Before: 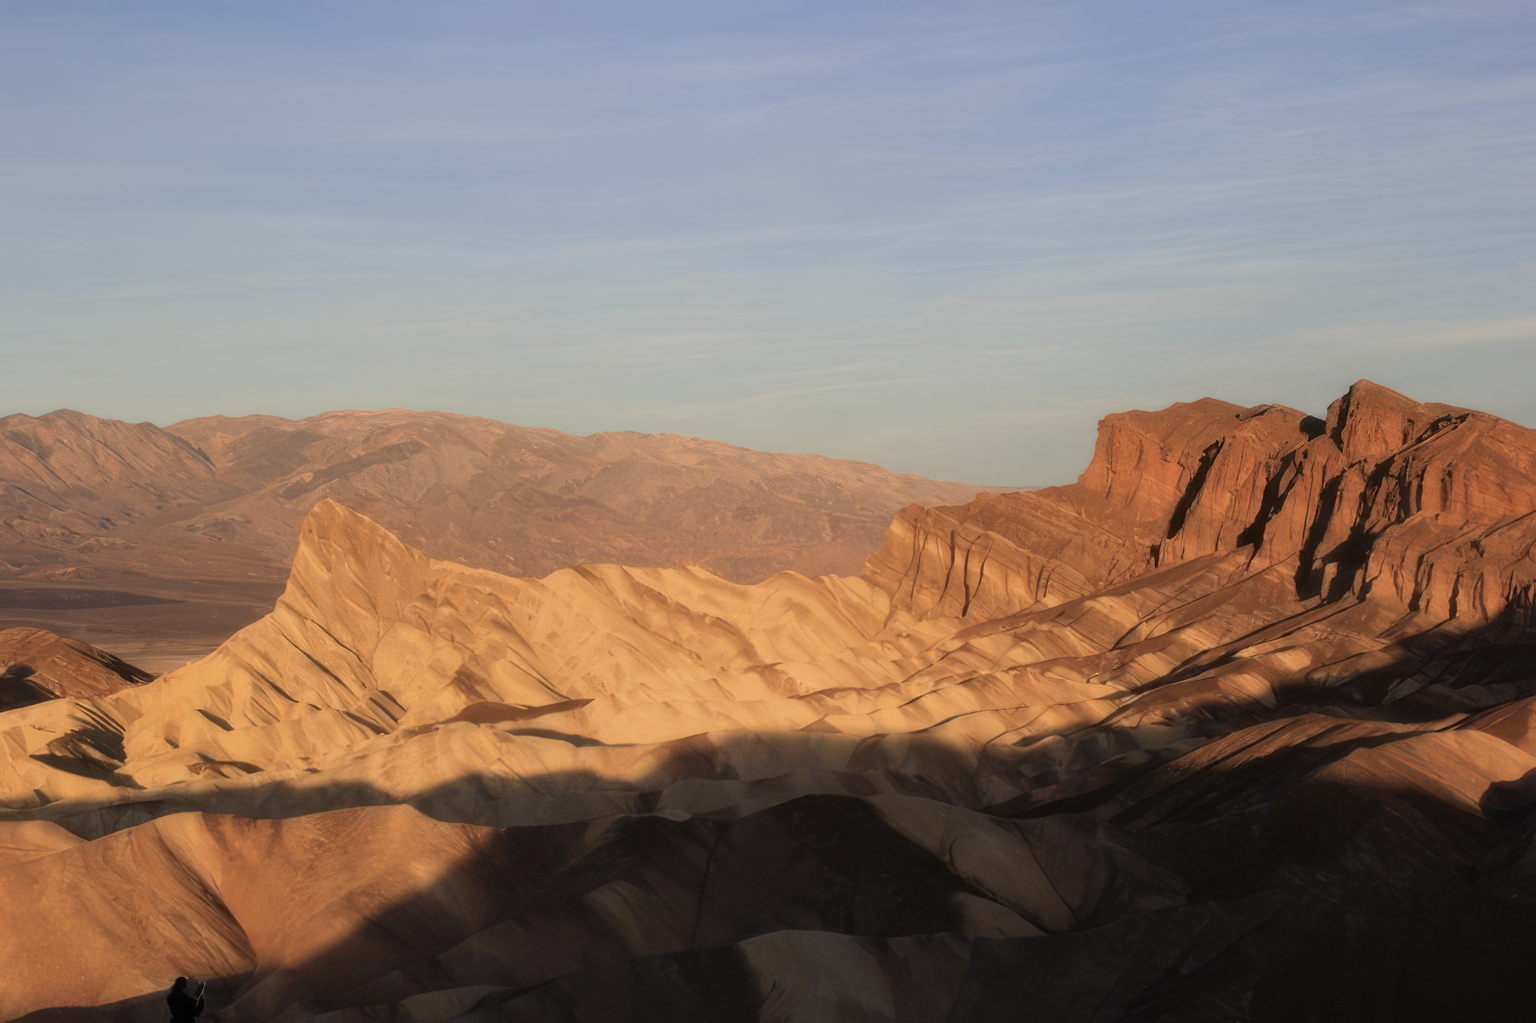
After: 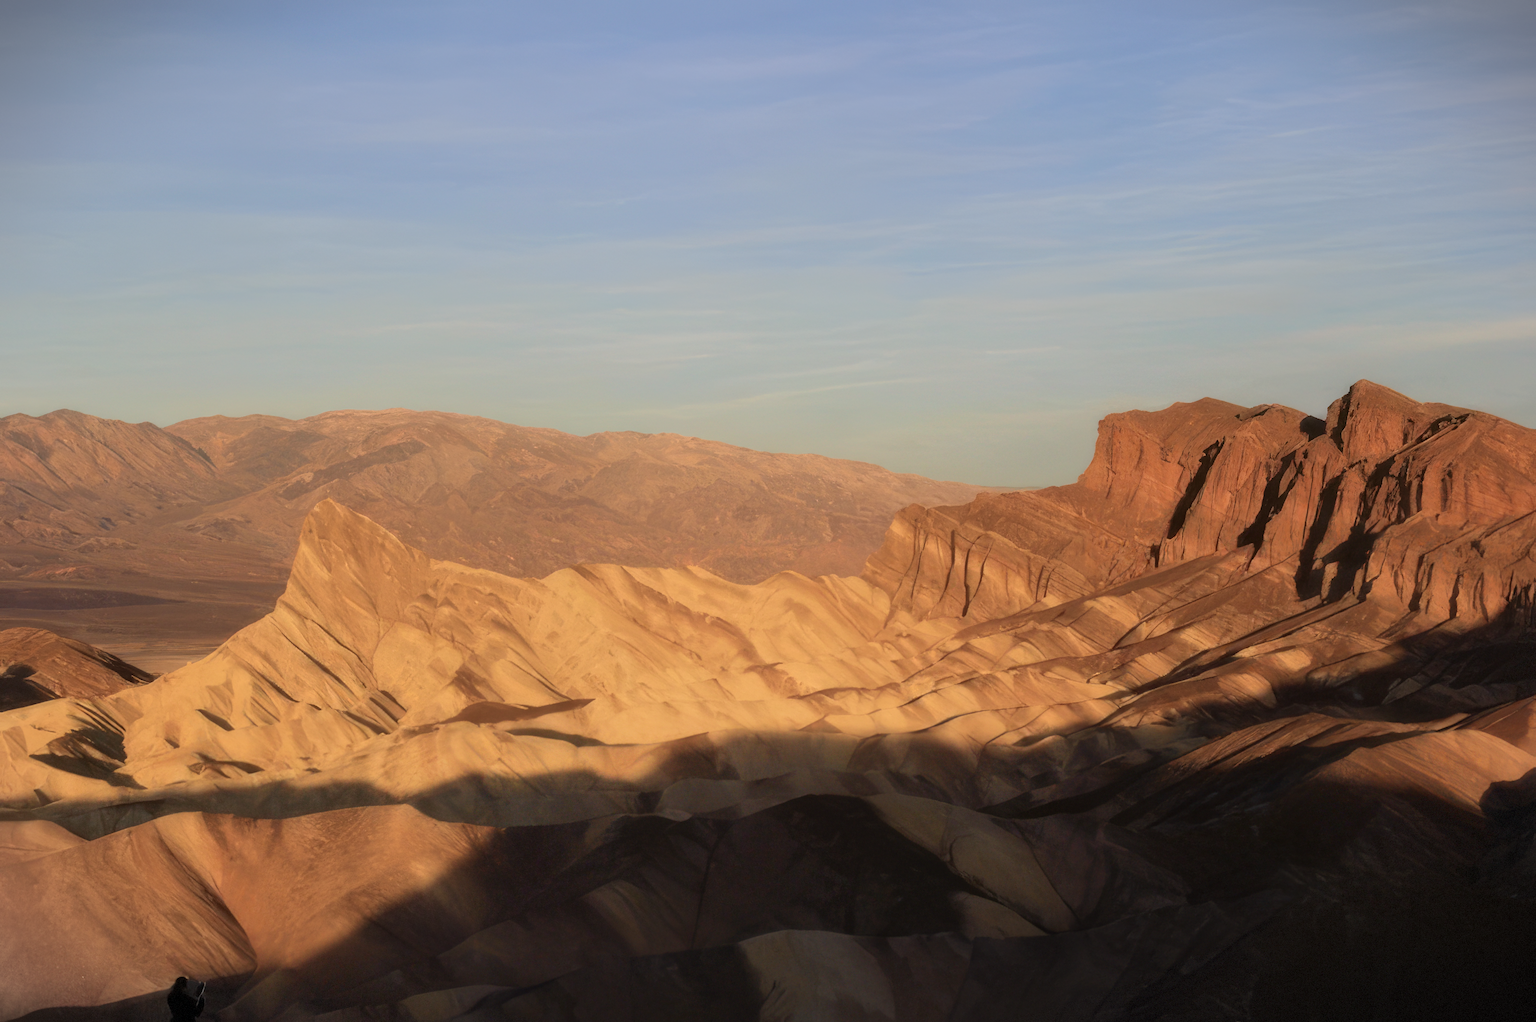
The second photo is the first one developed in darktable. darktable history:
velvia: on, module defaults
vignetting: fall-off start 100.43%, width/height ratio 1.309, dithering 8-bit output
